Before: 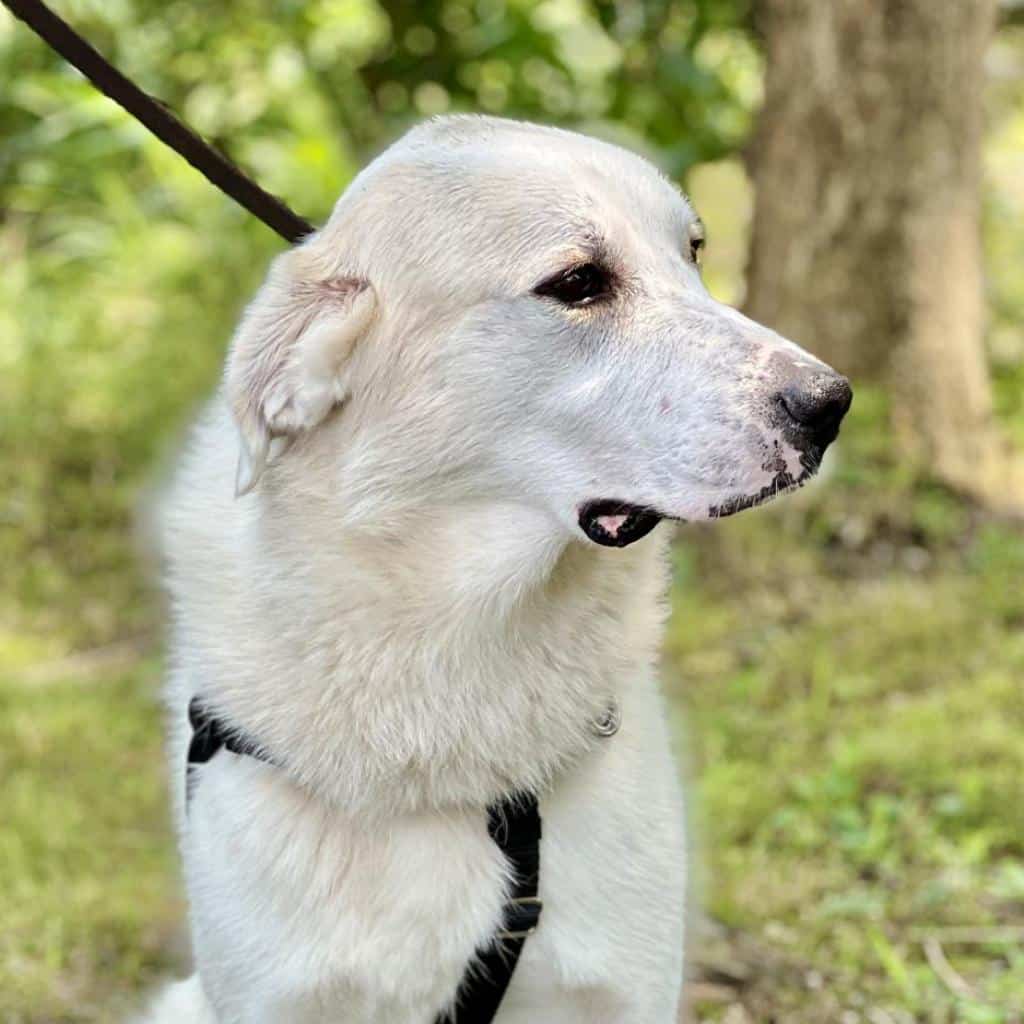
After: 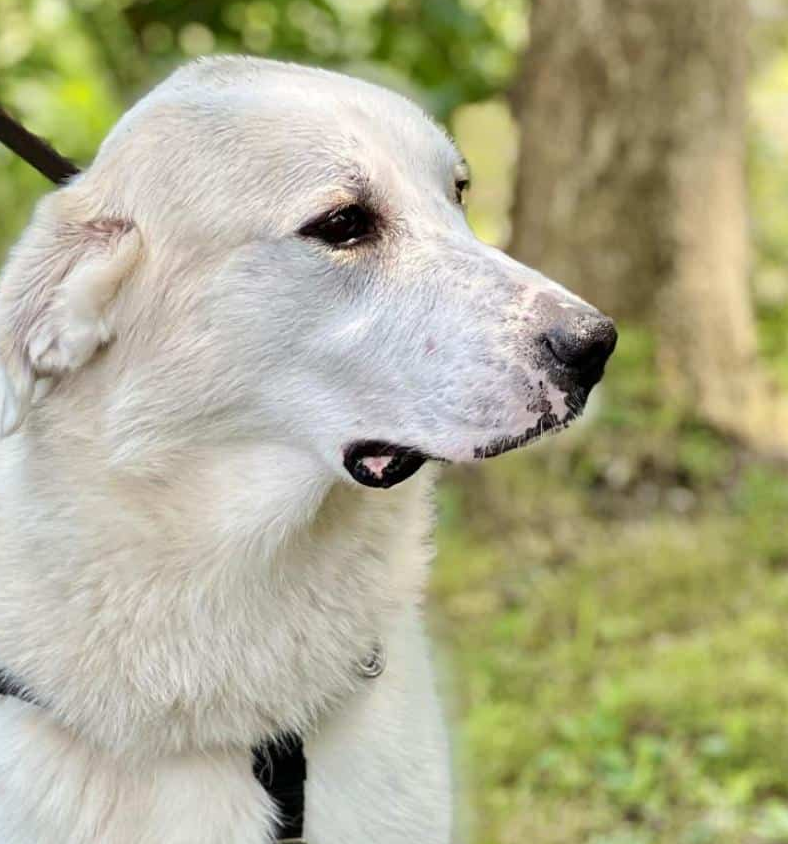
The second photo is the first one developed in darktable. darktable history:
crop: left 23.043%, top 5.829%, bottom 11.714%
